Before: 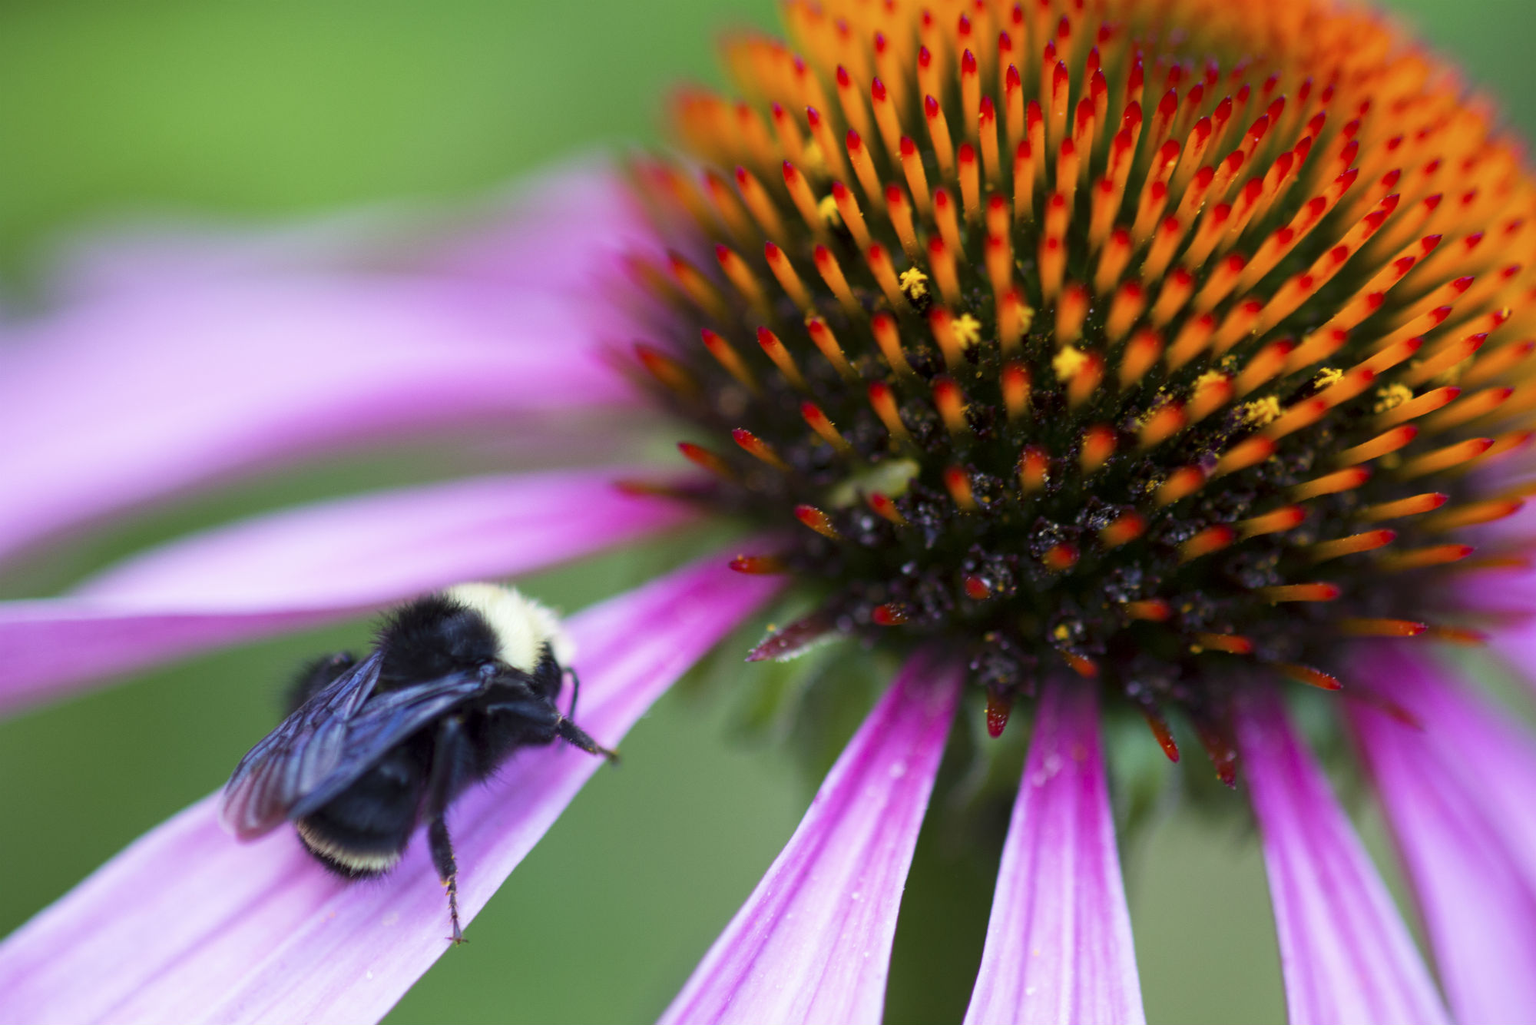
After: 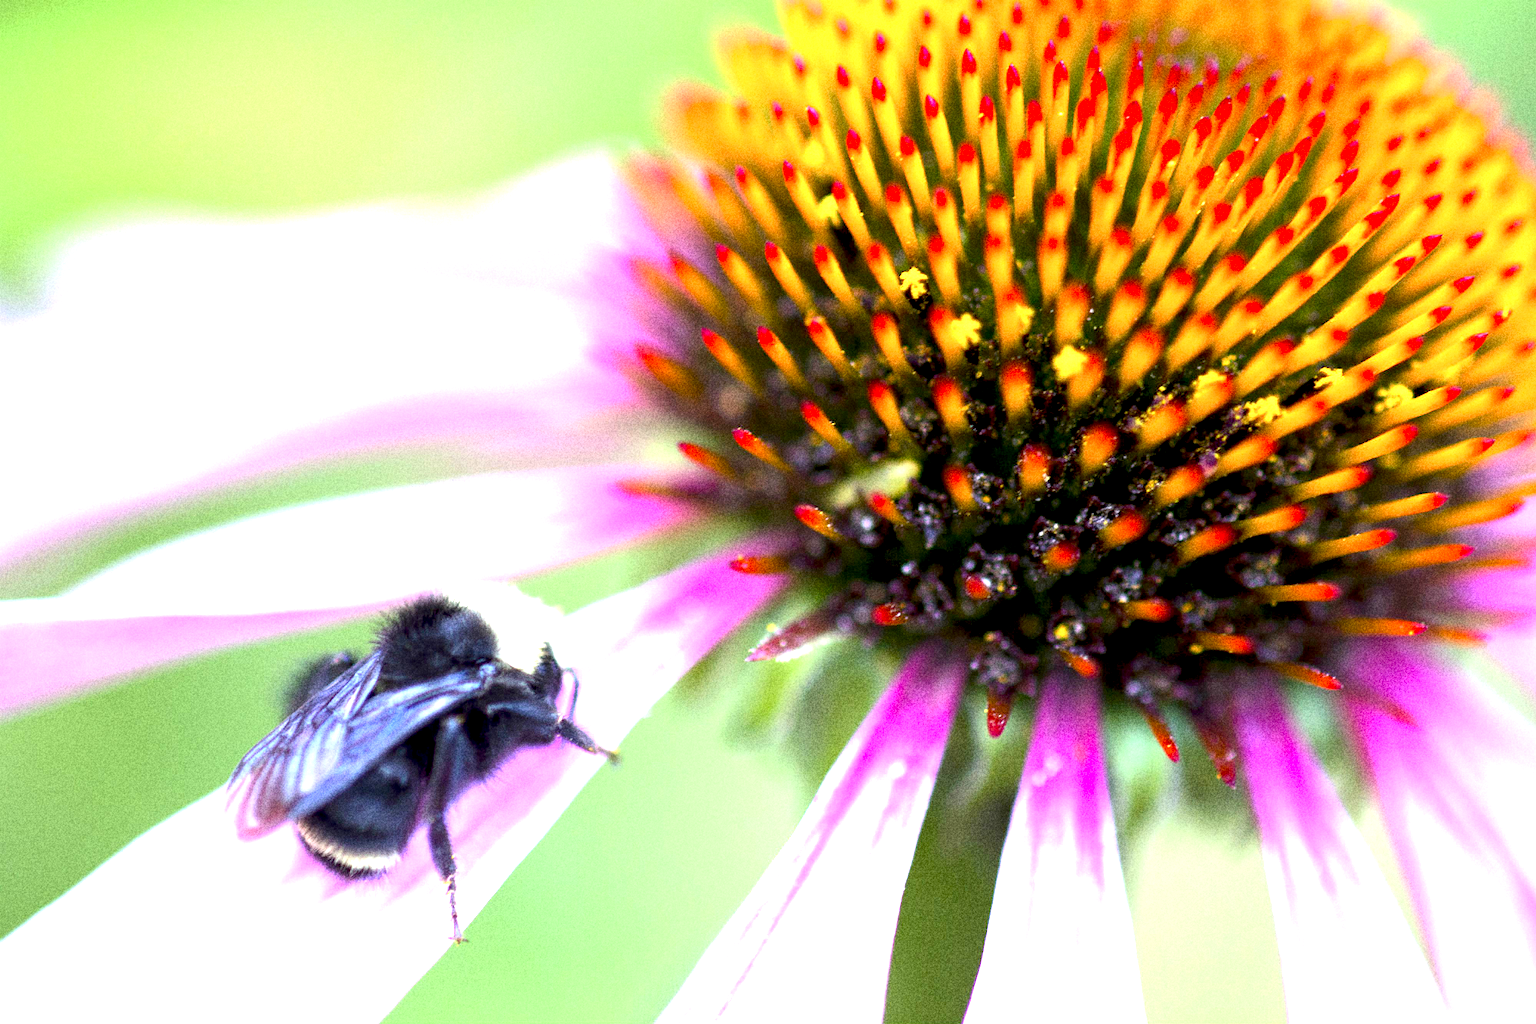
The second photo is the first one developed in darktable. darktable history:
grain: coarseness 14.49 ISO, strength 48.04%, mid-tones bias 35%
exposure: black level correction 0.005, exposure 2.084 EV, compensate highlight preservation false
